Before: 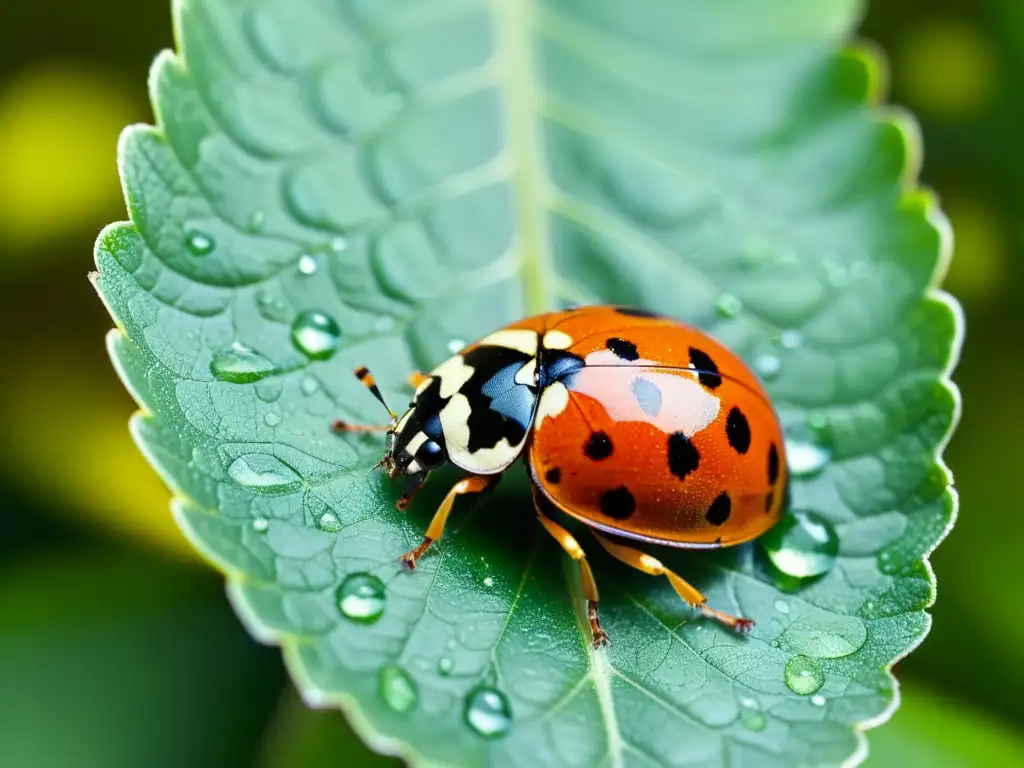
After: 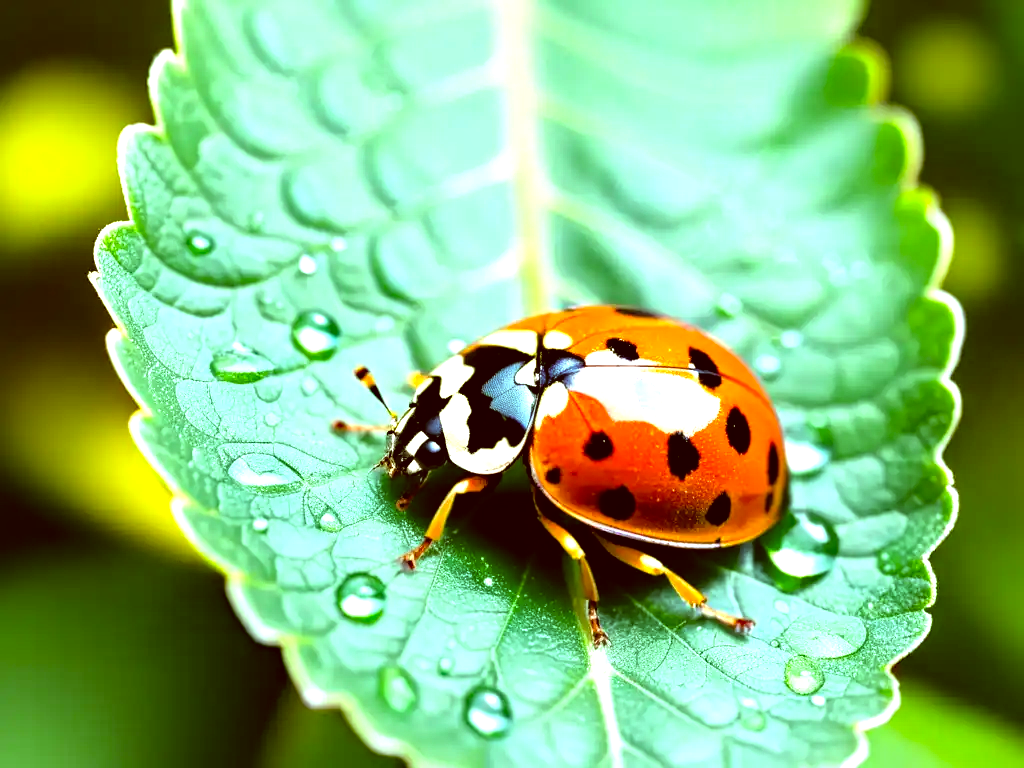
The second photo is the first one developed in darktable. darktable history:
tone equalizer: -8 EV -1.08 EV, -7 EV -1.03 EV, -6 EV -0.892 EV, -5 EV -0.571 EV, -3 EV 0.548 EV, -2 EV 0.838 EV, -1 EV 1 EV, +0 EV 1.08 EV
local contrast: mode bilateral grid, contrast 19, coarseness 50, detail 120%, midtone range 0.2
color correction: highlights a* -5.24, highlights b* 9.8, shadows a* 9.88, shadows b* 24.91
haze removal: compatibility mode true, adaptive false
